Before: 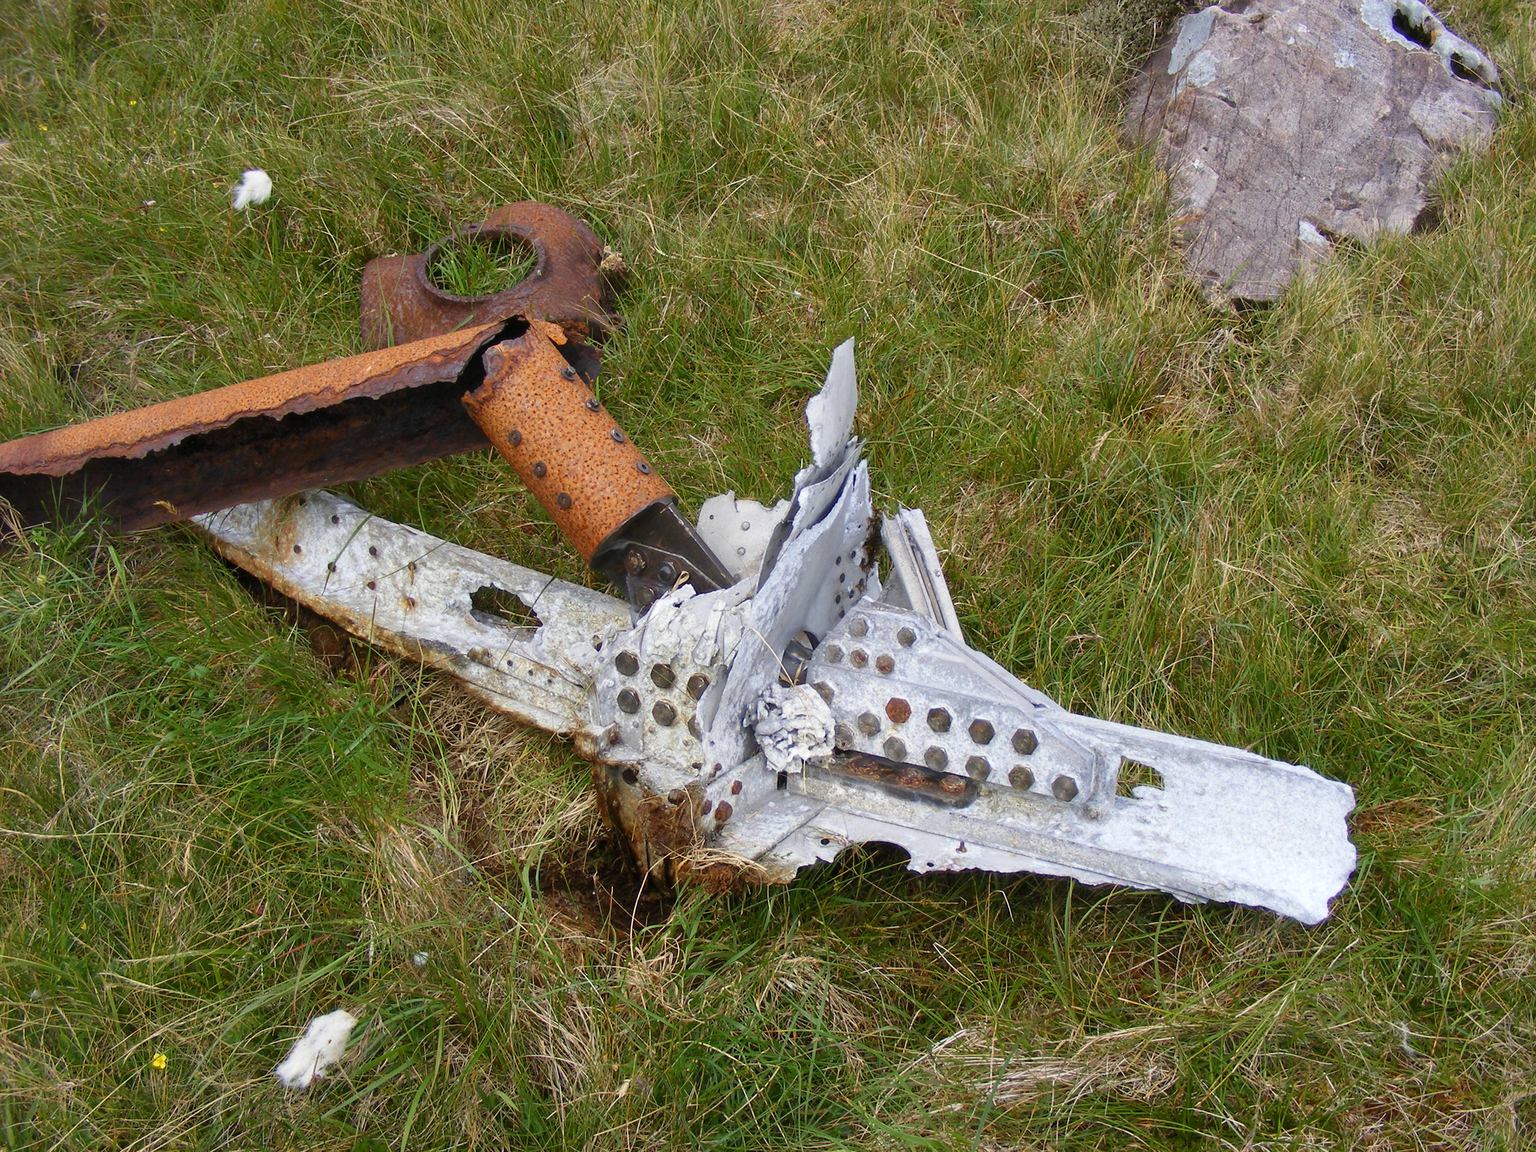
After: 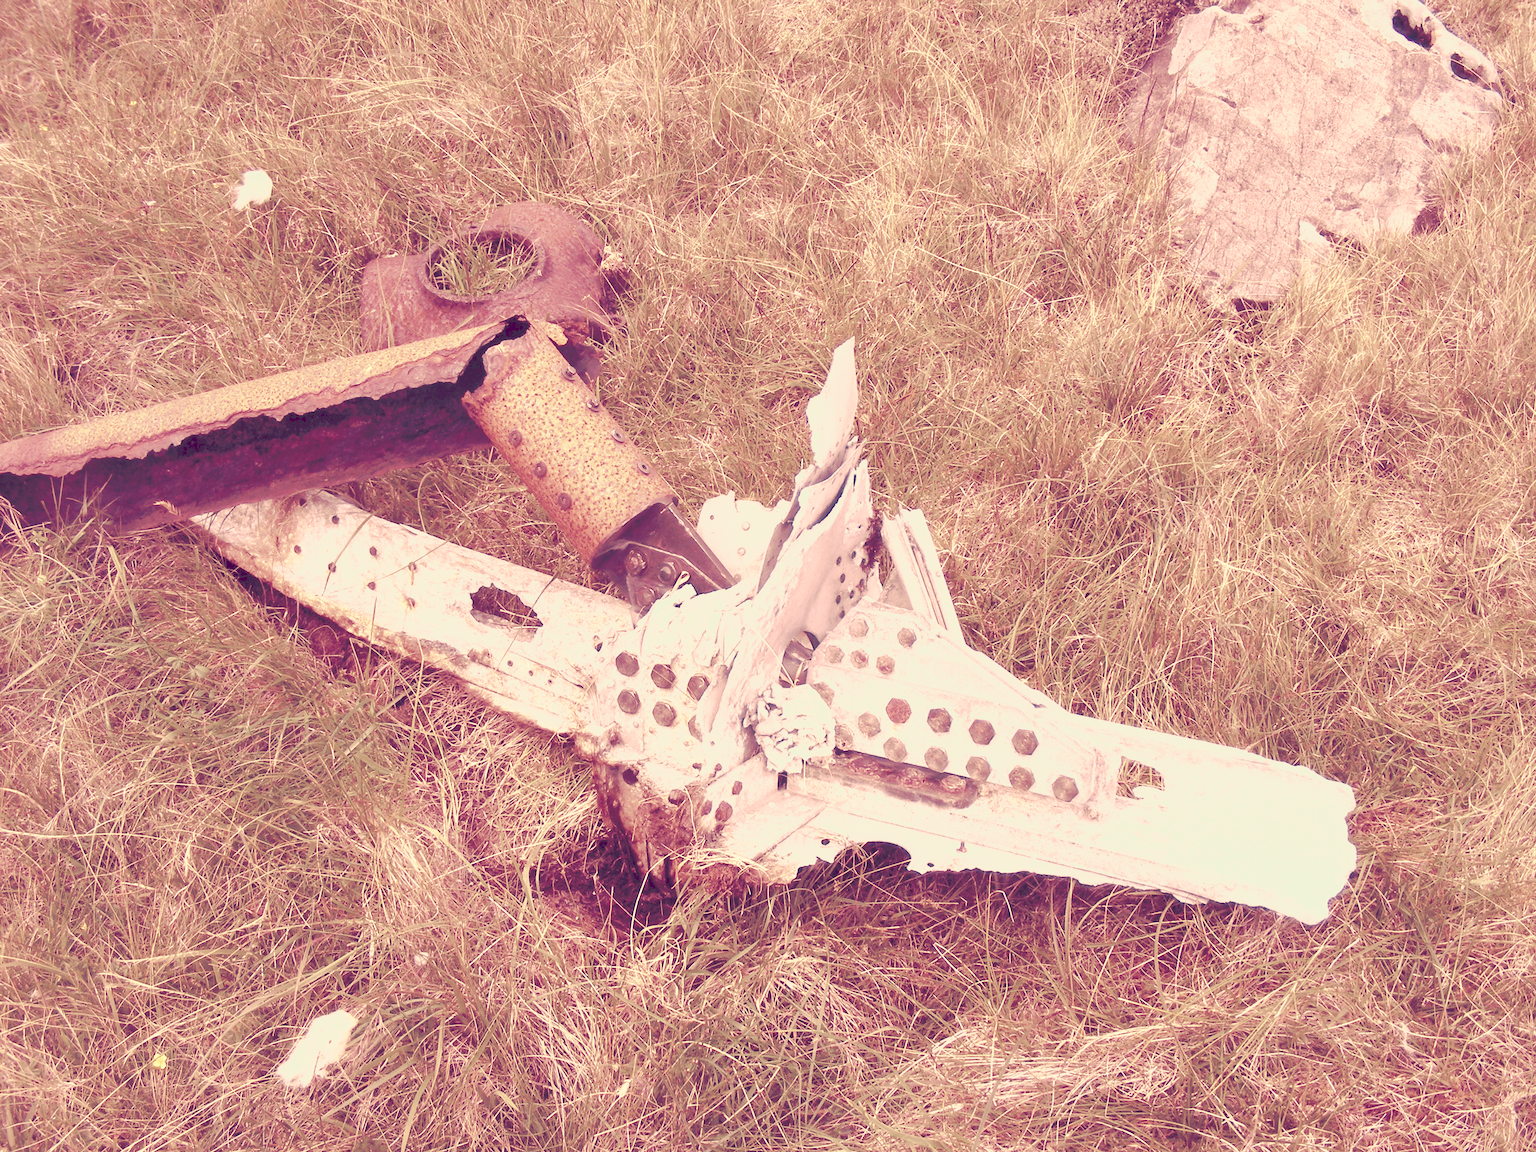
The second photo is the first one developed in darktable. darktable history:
tone curve: curves: ch0 [(0, 0) (0.003, 0.195) (0.011, 0.161) (0.025, 0.21) (0.044, 0.24) (0.069, 0.254) (0.1, 0.283) (0.136, 0.347) (0.177, 0.412) (0.224, 0.455) (0.277, 0.531) (0.335, 0.606) (0.399, 0.679) (0.468, 0.748) (0.543, 0.814) (0.623, 0.876) (0.709, 0.927) (0.801, 0.949) (0.898, 0.962) (1, 1)], preserve colors none
color look up table: target L [102.9, 96.26, 85.84, 102.04, 94.62, 101.45, 92.89, 81.85, 95.23, 60.94, 67.04, 62.88, 58.16, 47.89, 41.82, 36.87, 39.98, 18.37, 201.2, 102.43, 100.75, 101.16, 65.48, 67.2, 61.24, 52.4, 43.27, 46.36, 30.2, 44.46, 22.51, 20.31, 83.39, 88.28, 78.09, 65.77, 42.59, 54.38, 52.19, 35.85, 39.73, 35.75, 29.38, 18.67, 0.688, 96.38, 73.83, 53.54, 29.43], target a [-7.347, -55.85, -9.795, -7.054, -67.75, -5.134, -107.18, -87.48, -71.06, -40.64, 7.88, 2.61, 9.5, -21.52, -22.6, -0.894, 15.9, 21.66, 0, -8.254, -3.587, -4.954, -0.156, 13.37, 15.94, 36.85, 41.34, 36.36, 58.39, 23.34, 42.84, 33.85, -29.95, -9.575, 26.87, 17.63, 56.77, 24.02, 17.38, -4.635, 48.18, 33.48, 21.26, 40.3, 5.459, -45.58, -1.088, -28.73, -5.445], target b [71.68, 77.31, 41.49, 77.99, 54.91, 72.44, 70.23, 73.72, 87.31, 27.3, 37.45, 21.57, 41.49, 30.9, 9.8, 16.55, 15.9, -3.634, -0.001, 78.45, 62.14, 71.41, 47.14, 26.28, 33.47, 9.033, 24.07, 17.06, 6.249, 26.69, 7.439, -4.598, 36.66, 42.48, 28.57, 6.682, -12.55, 13.09, 16.71, -19.92, 0.2, -18.67, -0.199, -14, -20.74, 58.02, 17.58, 3.146, -9.084], num patches 49
